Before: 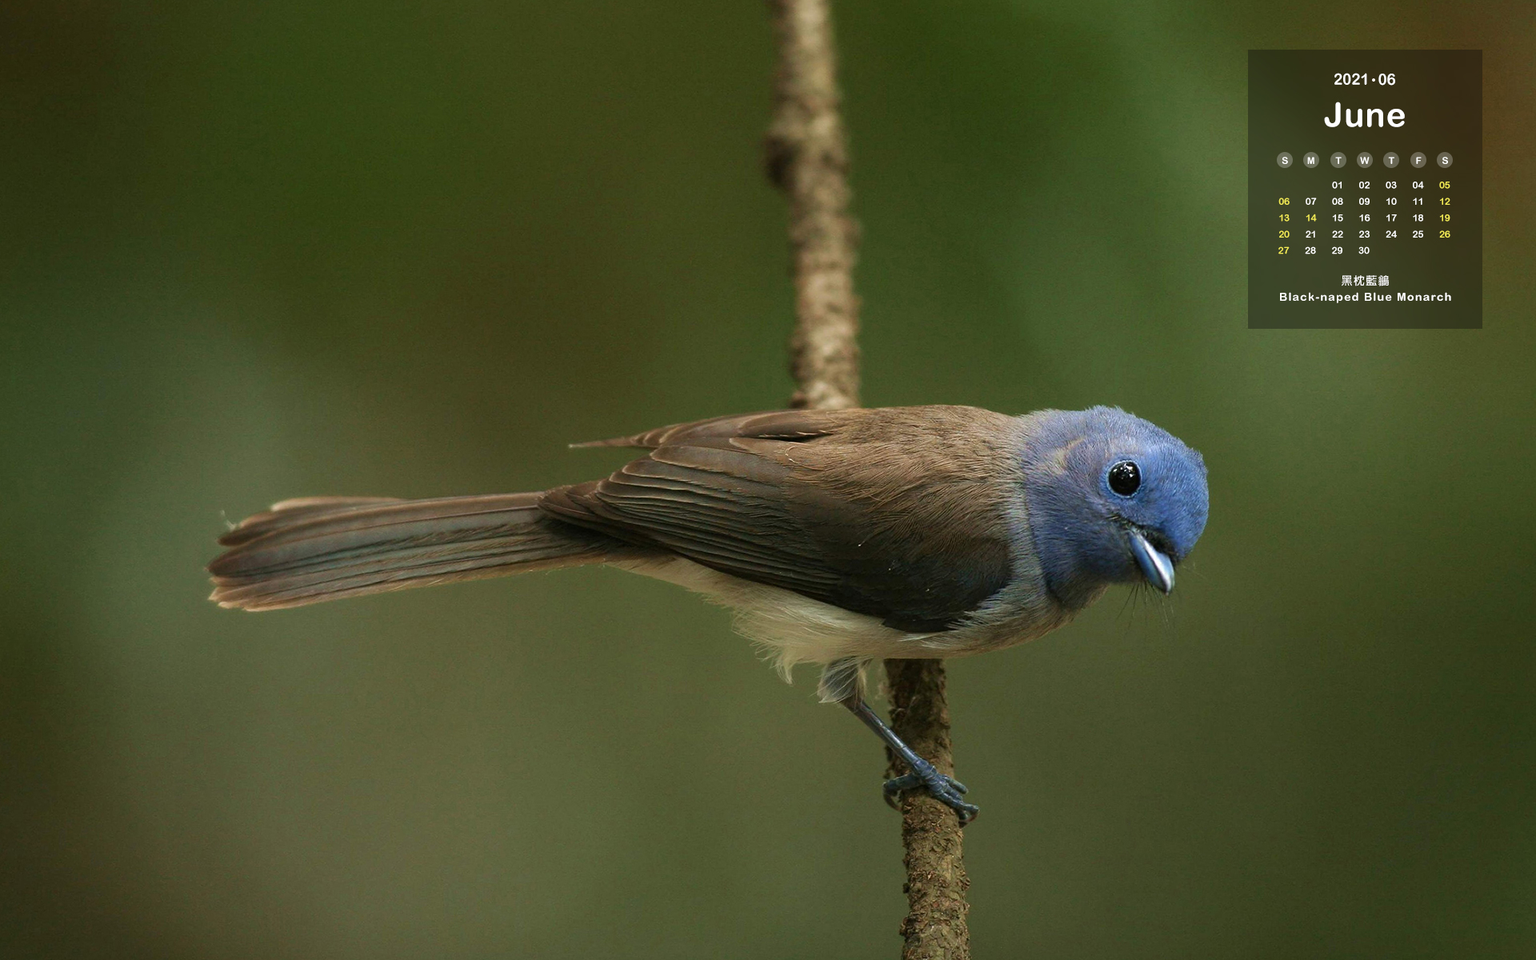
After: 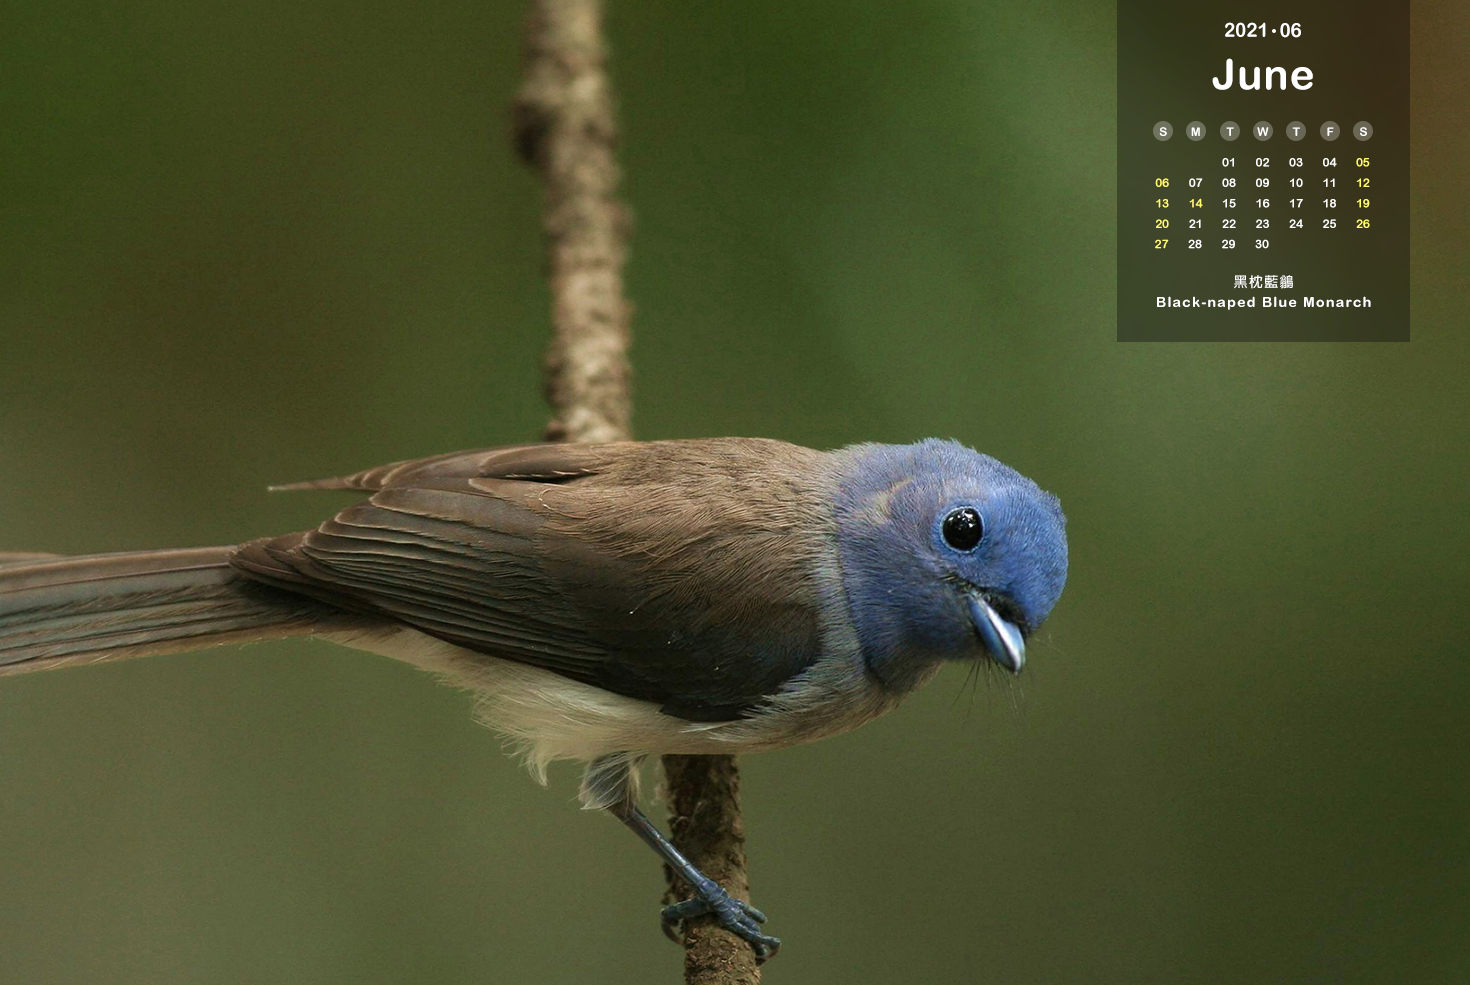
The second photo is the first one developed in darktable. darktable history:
color zones: curves: ch0 [(0, 0.558) (0.143, 0.559) (0.286, 0.529) (0.429, 0.505) (0.571, 0.5) (0.714, 0.5) (0.857, 0.5) (1, 0.558)]; ch1 [(0, 0.469) (0.01, 0.469) (0.12, 0.446) (0.248, 0.469) (0.5, 0.5) (0.748, 0.5) (0.99, 0.469) (1, 0.469)]
crop: left 23.095%, top 5.827%, bottom 11.854%
